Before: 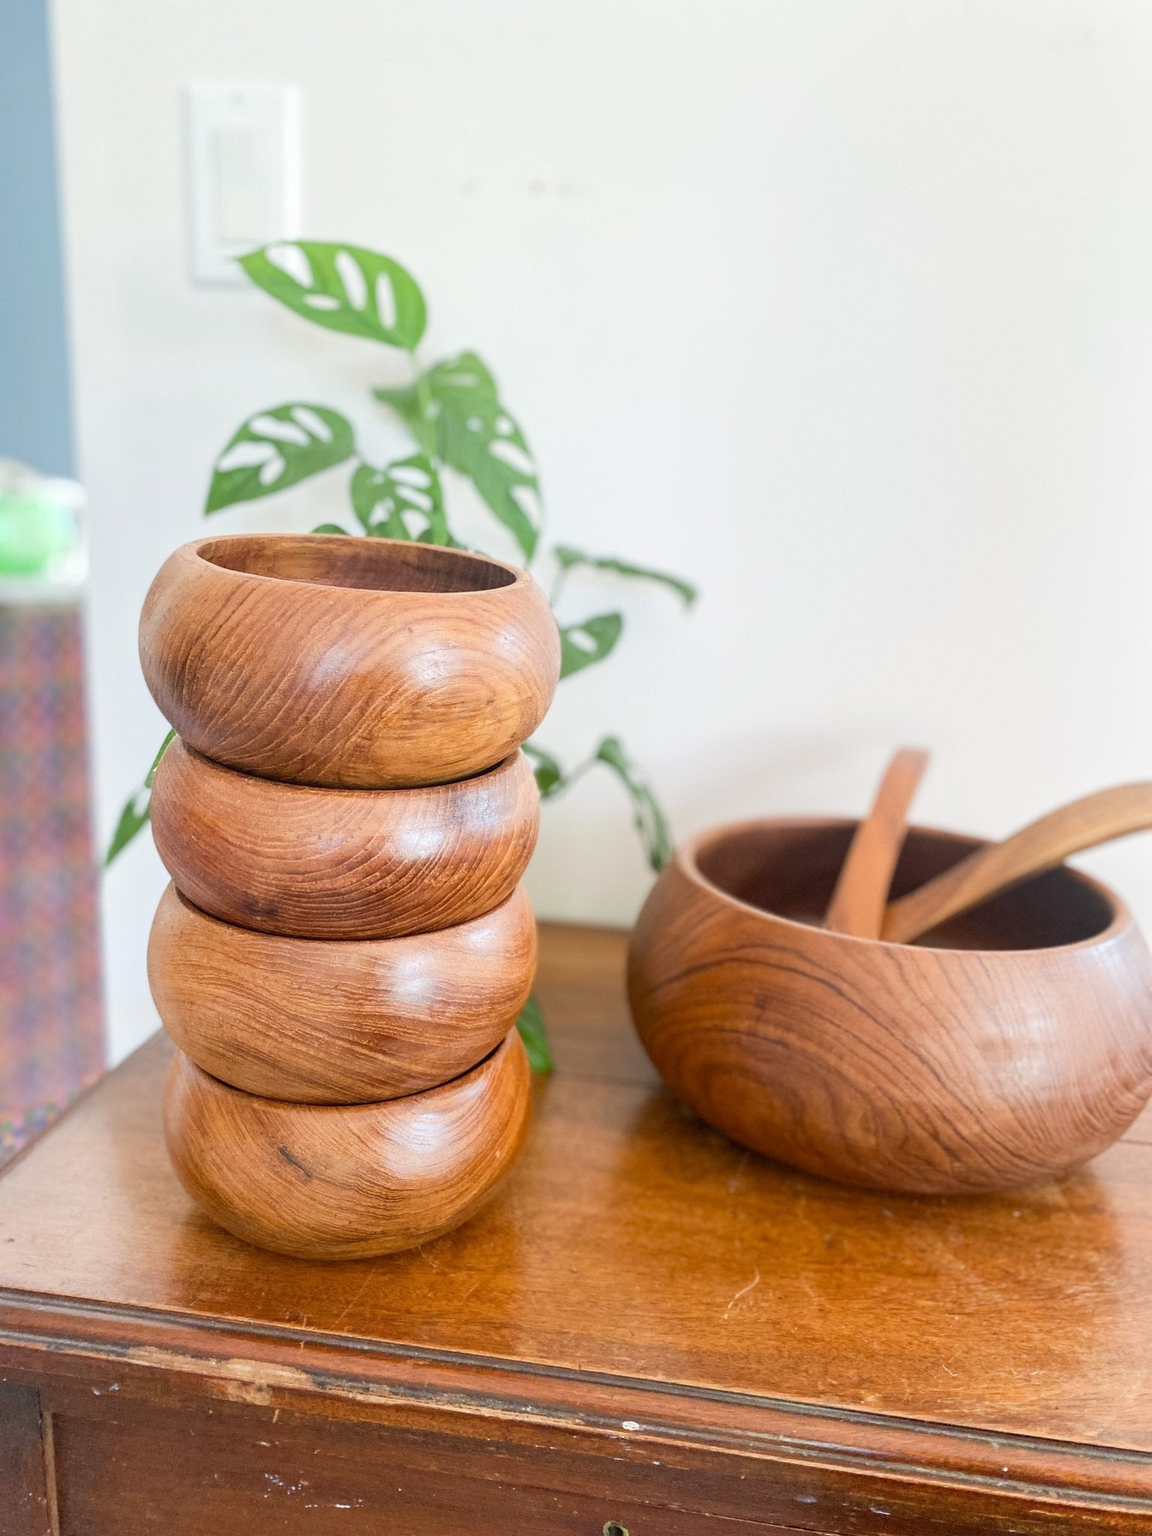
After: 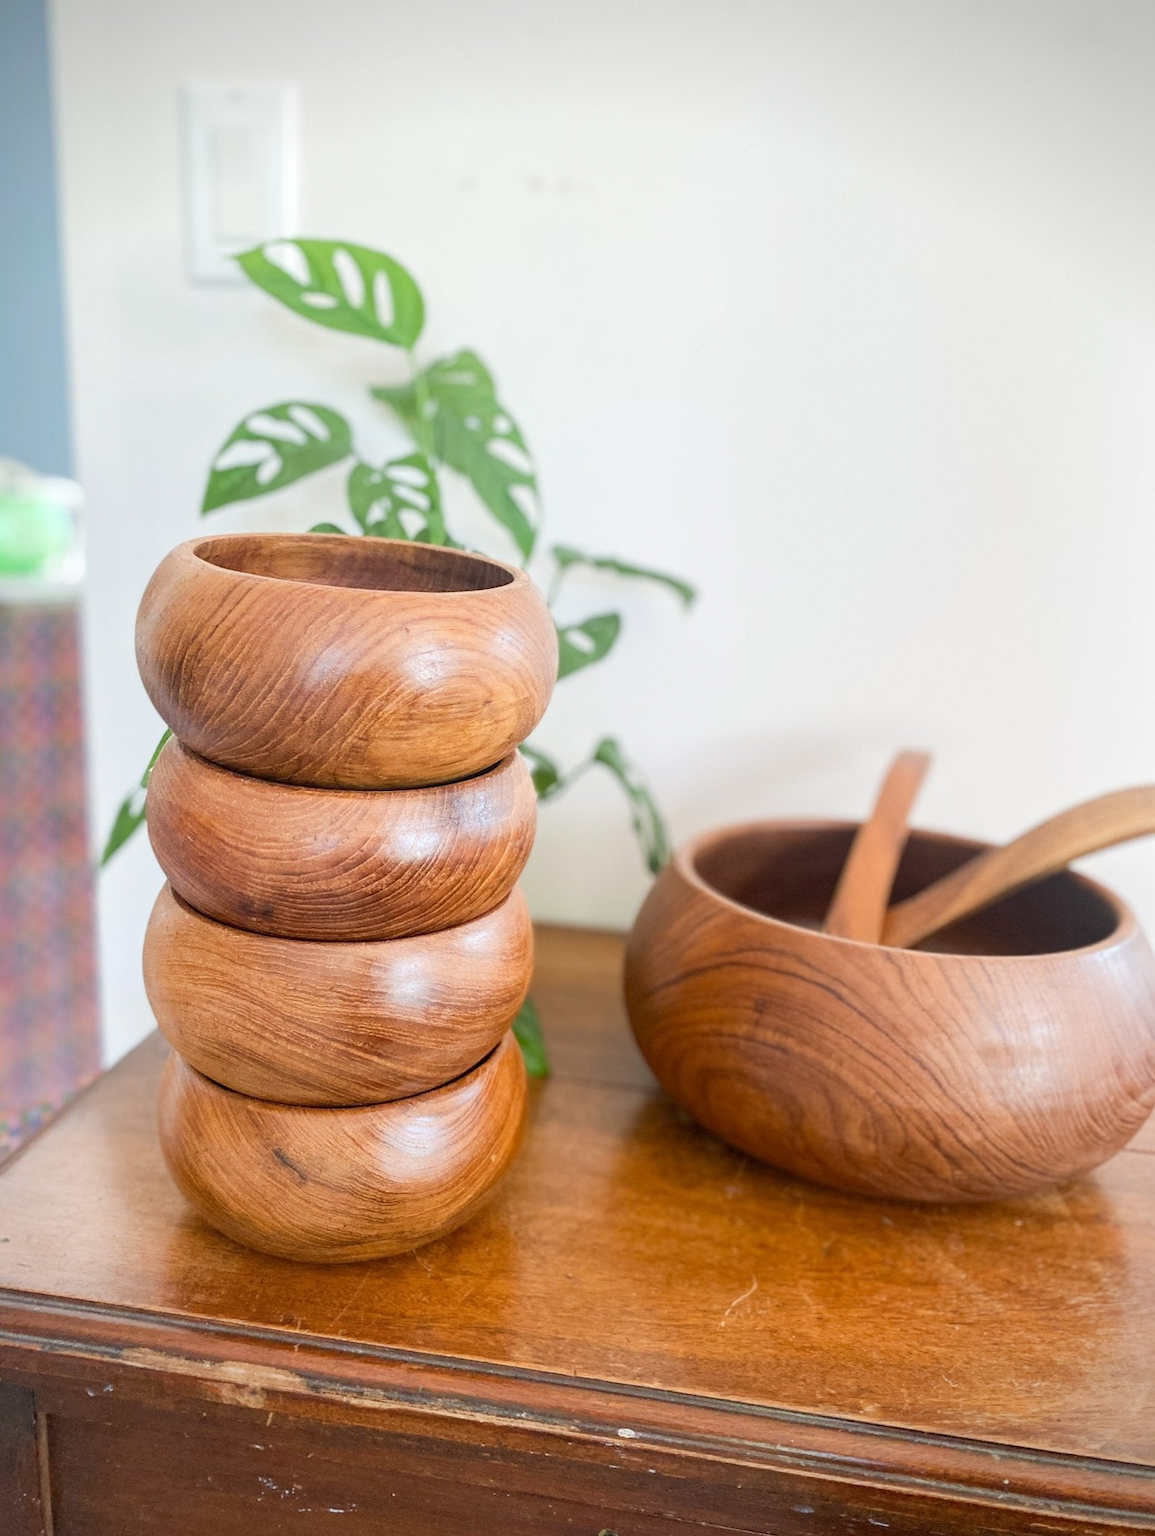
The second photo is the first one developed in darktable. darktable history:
vignetting: fall-off start 97.23%, saturation -0.024, center (-0.033, -0.042), width/height ratio 1.179, unbound false
rotate and perspective: rotation 0.192°, lens shift (horizontal) -0.015, crop left 0.005, crop right 0.996, crop top 0.006, crop bottom 0.99
